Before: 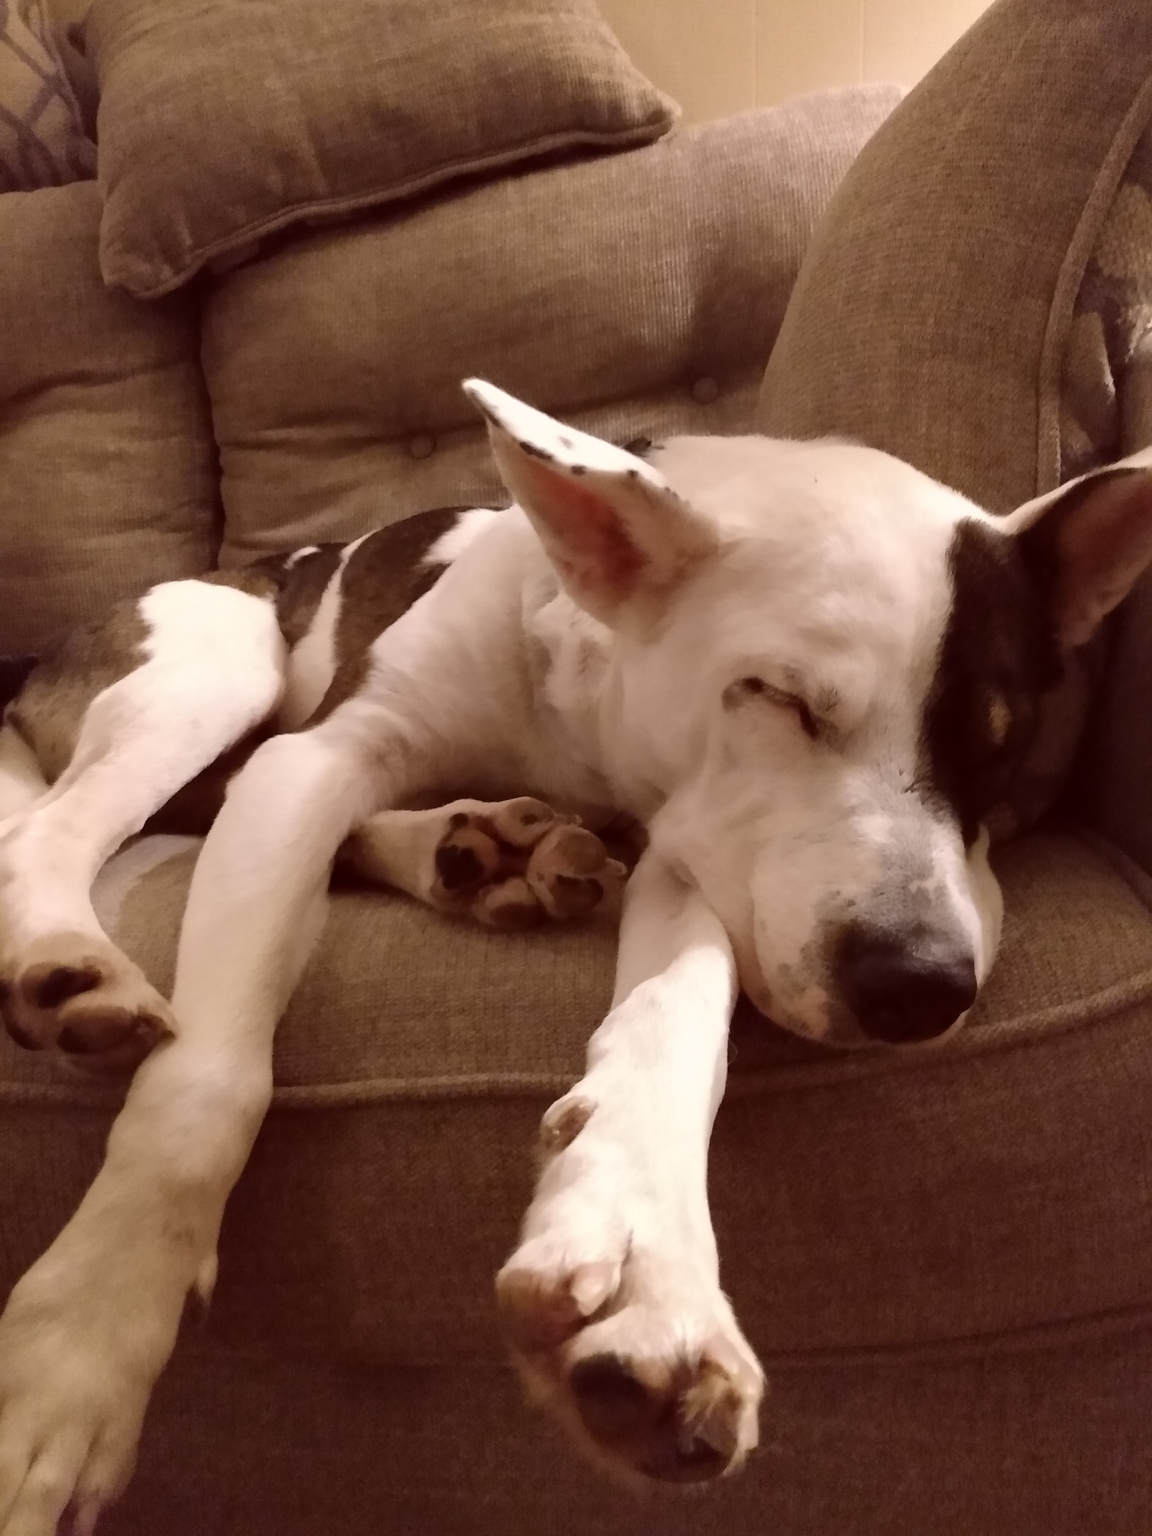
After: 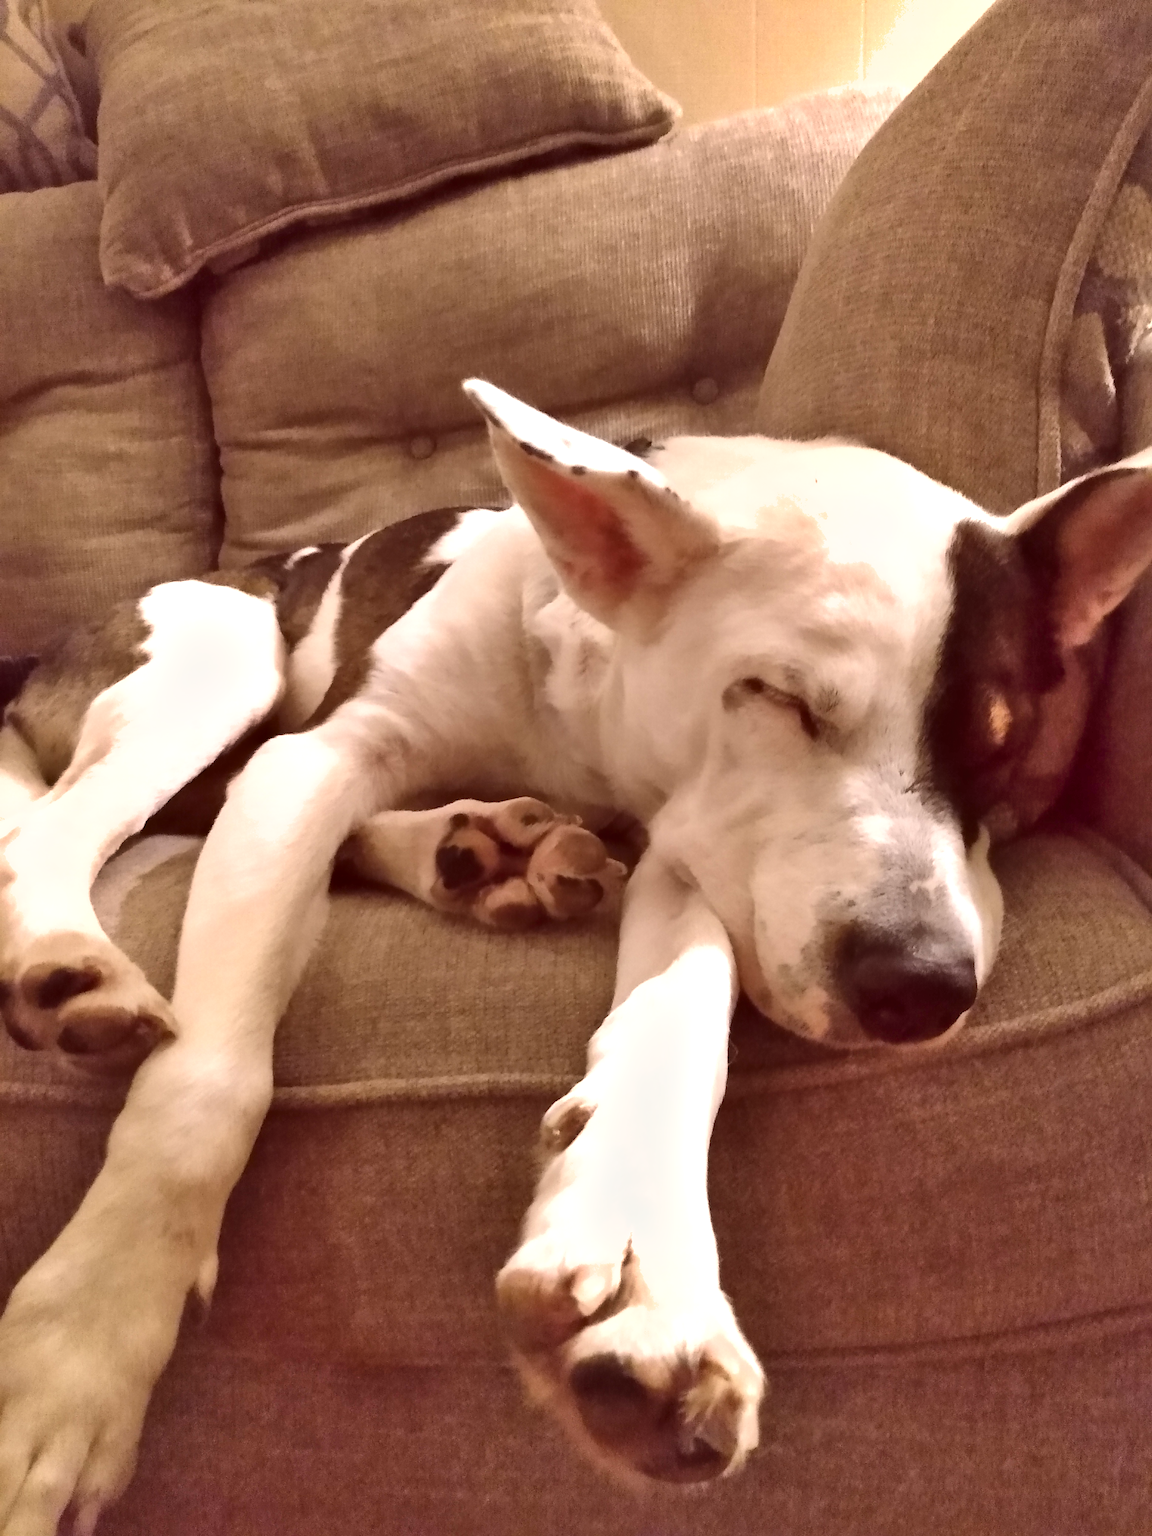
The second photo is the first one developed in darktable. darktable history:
exposure: exposure 0.771 EV, compensate highlight preservation false
shadows and highlights: shadows 59.89, soften with gaussian
